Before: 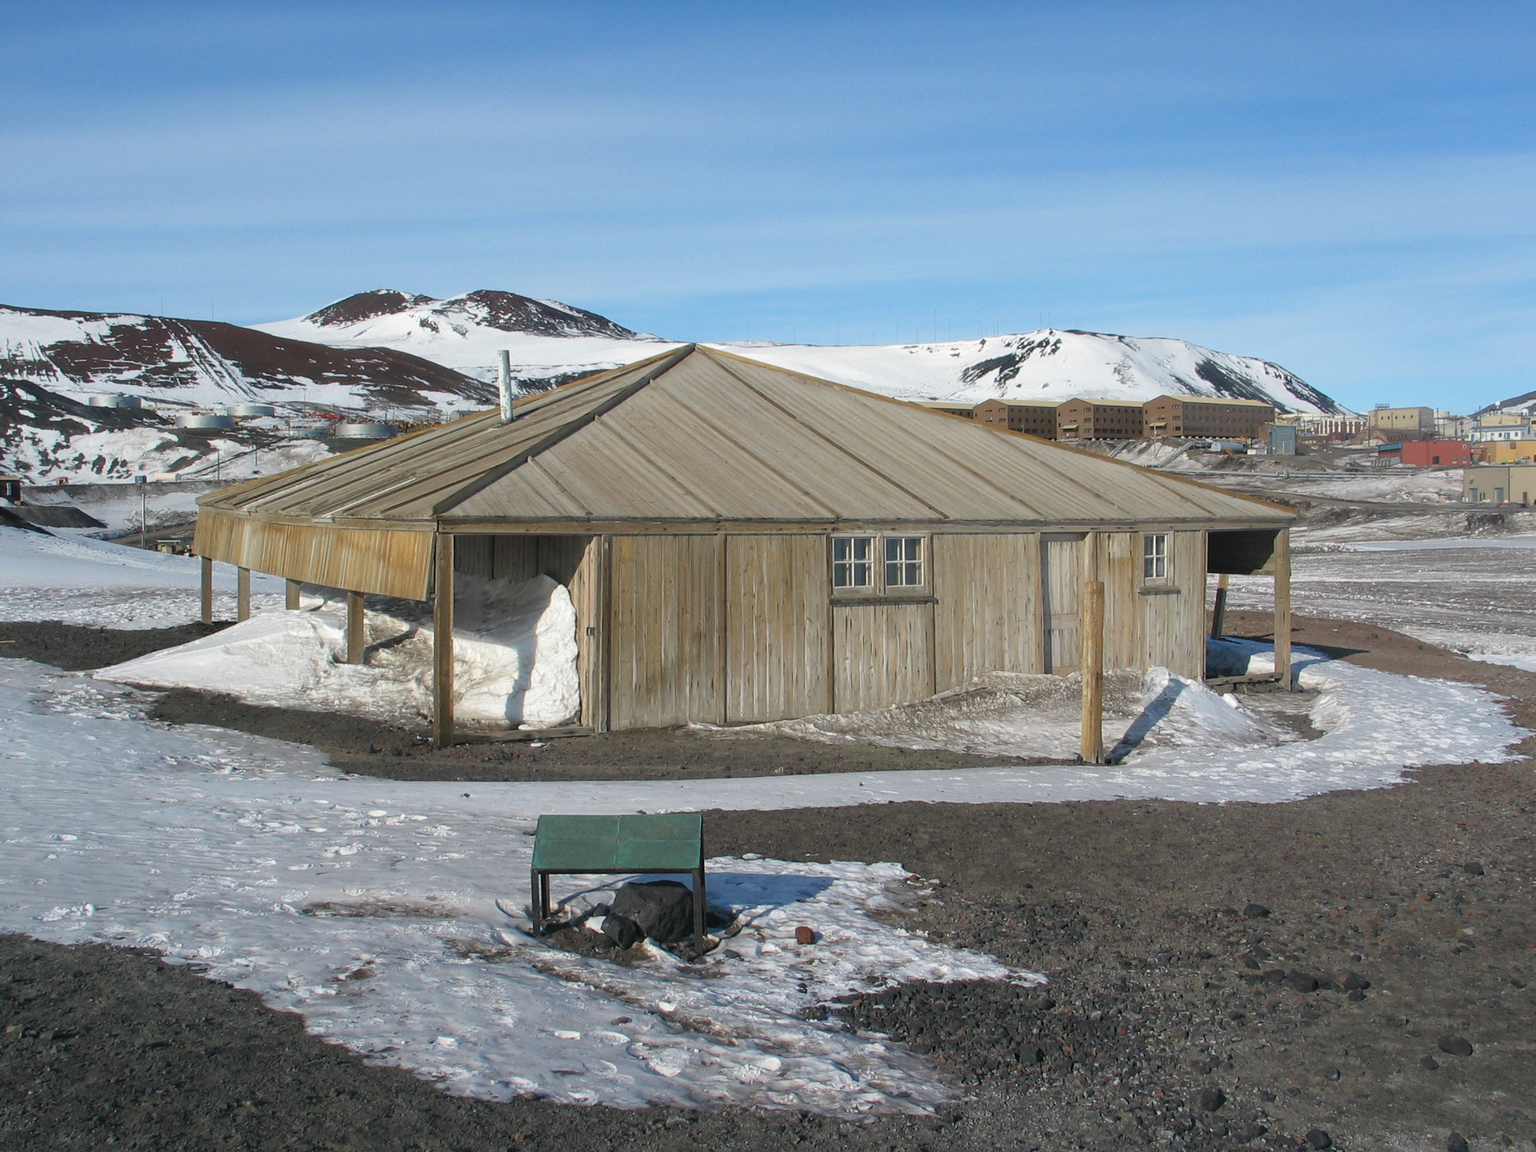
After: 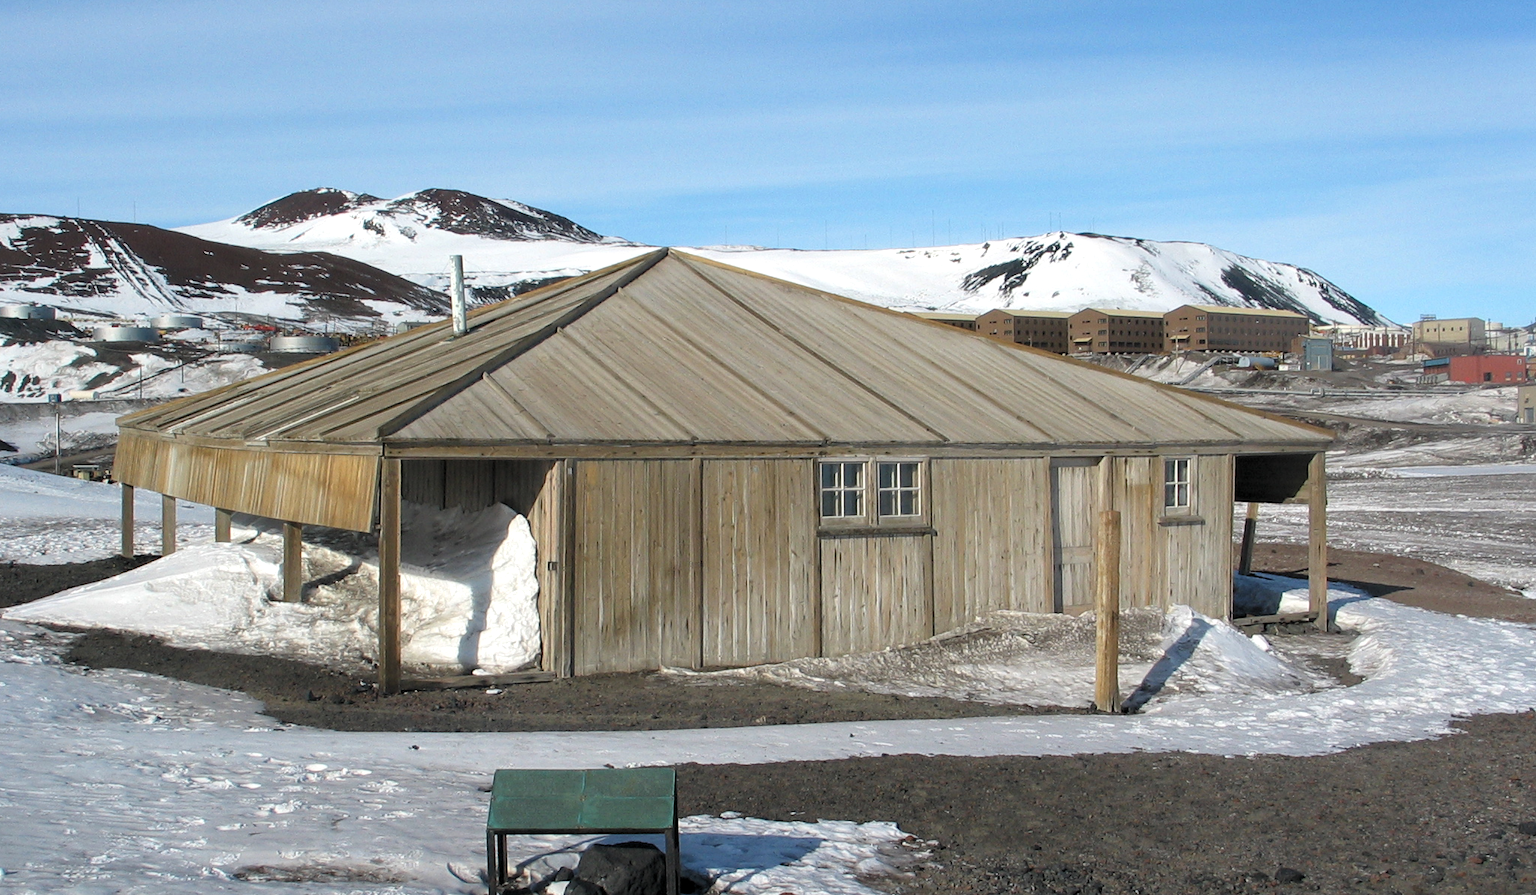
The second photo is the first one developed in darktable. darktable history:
levels: levels [0.062, 0.494, 0.925]
crop: left 5.957%, top 10.44%, right 3.614%, bottom 19.286%
